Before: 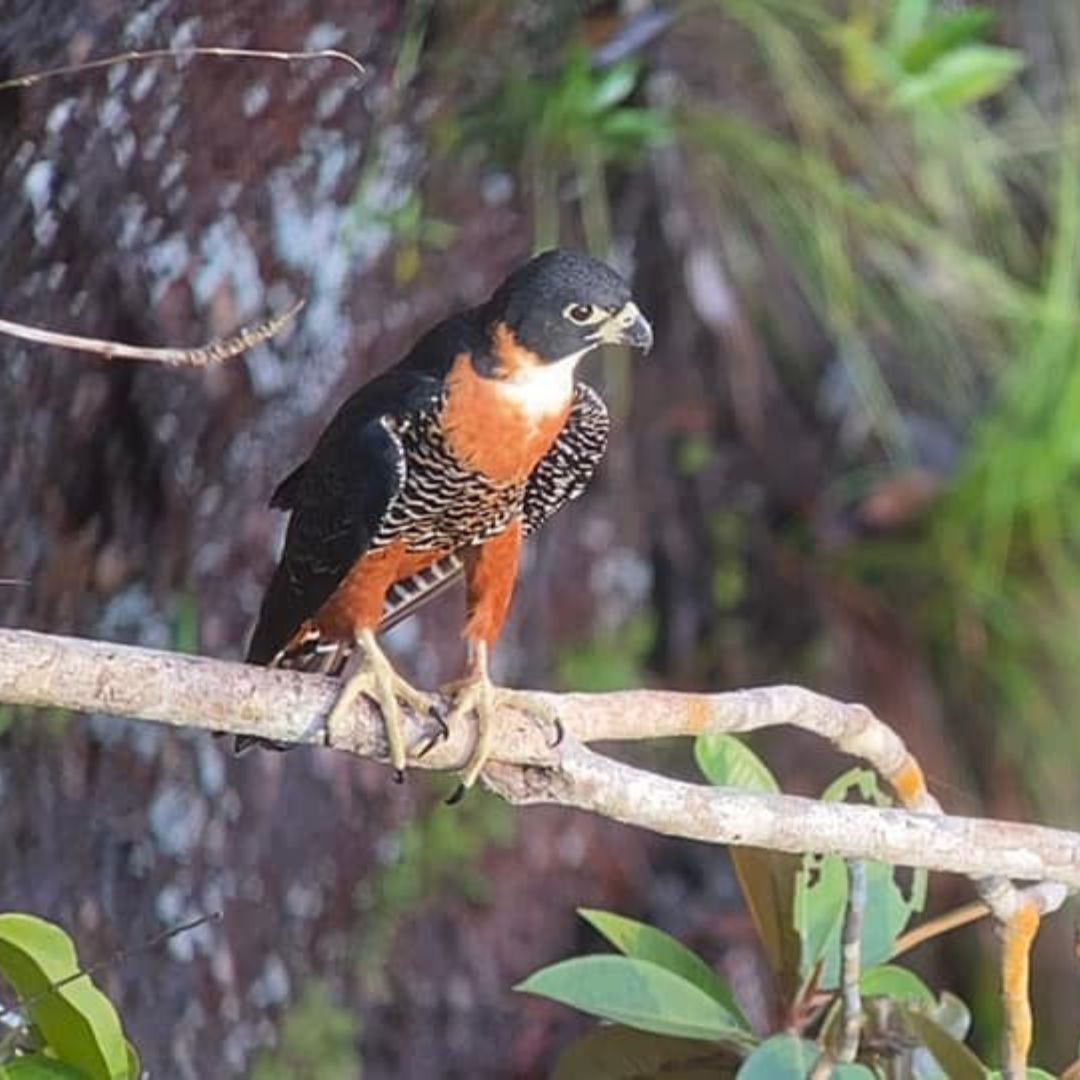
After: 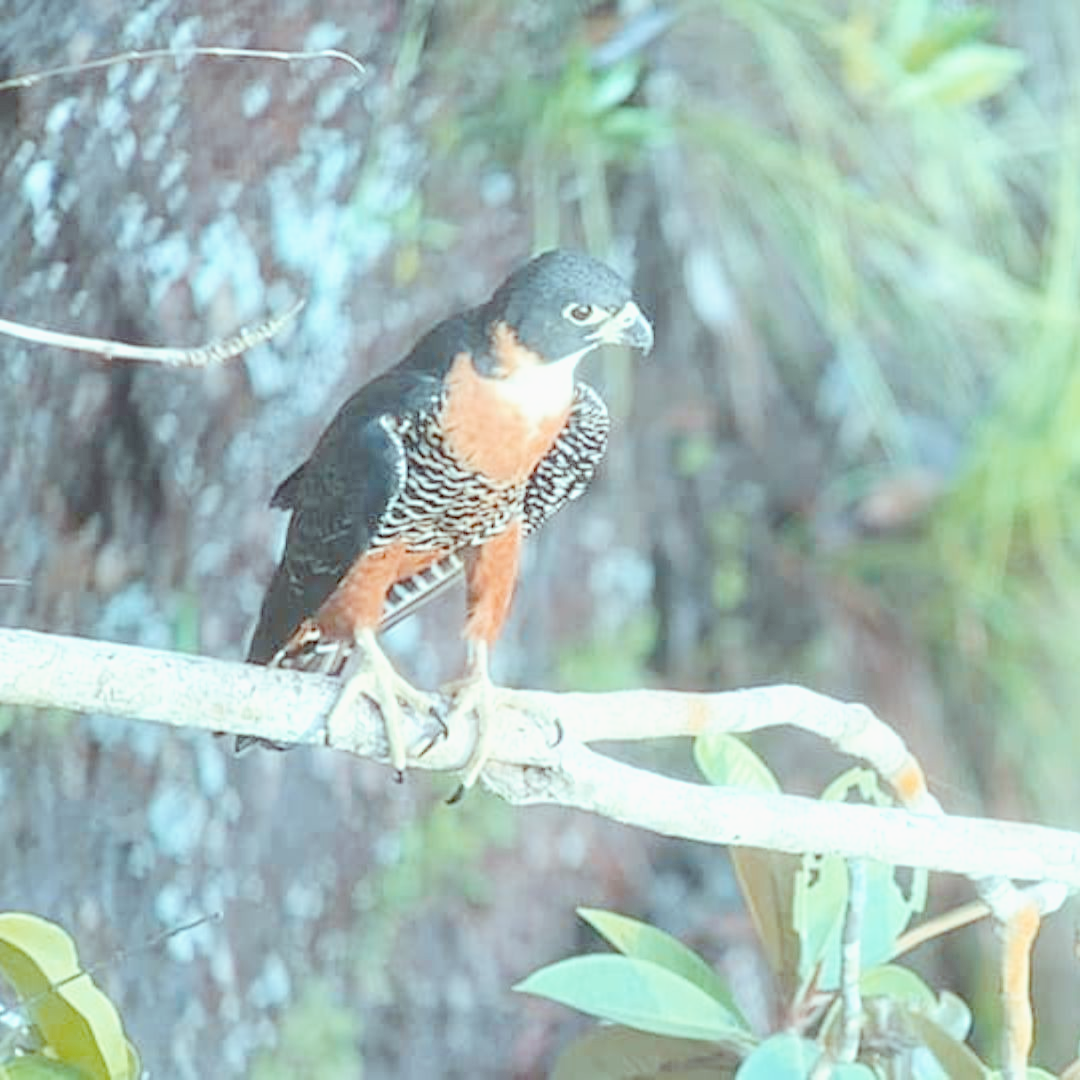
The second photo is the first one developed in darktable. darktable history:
tone curve: curves: ch0 [(0, 0) (0.003, 0.001) (0.011, 0.005) (0.025, 0.011) (0.044, 0.02) (0.069, 0.031) (0.1, 0.045) (0.136, 0.077) (0.177, 0.124) (0.224, 0.181) (0.277, 0.245) (0.335, 0.316) (0.399, 0.393) (0.468, 0.477) (0.543, 0.568) (0.623, 0.666) (0.709, 0.771) (0.801, 0.871) (0.898, 0.965) (1, 1)], preserve colors none
color look up table: target L [88.27, 79.3, 69.06, 64.83, 53.29, 37.3, 198.35, 93.66, 90.4, 78.49, 80.16, 68.18, 67.45, 66.5, 67.79, 59.09, 51.69, 53.83, 50.6, 40.3, 32.04, 85.68, 74.9, 56.73, 52.93, 53.34, 54.52, 48.28, 36.26, 28.42, 24.43, 20.78, 13.81, 11.07, 81.87, 81.96, 81.5, 81.39, 72.25, 66.22, 54.48, 48.43, 0 ×7], target a [-13.44, -12.13, -23.78, -48.53, -42.7, -14.45, 0, -0.001, -14.11, 4.21, -7.597, 28.59, 18.46, 9.22, -9.382, 31.18, 41.57, 36.98, 38.09, 37.09, 10.41, -13.48, -10.56, -1.684, 33.11, 17.43, -9.814, -4.996, 6.937, -2.345, 12.28, -2.774, -1.6, -3.792, -14.71, -20.32, -17.78, -15.79, -39.61, -27.39, -19.63, -12.37, 0 ×7], target b [-2.961, -4.312, 44.29, 18.64, 23.2, 16.48, 0.001, 0.004, -2.717, 62.68, -3.64, 53.21, 55.73, 10.03, -3.203, 49.95, 28.3, 0.779, 19.7, 27.17, 12.12, -4.83, -4.289, -24.33, -8.904, -25.26, -46.51, -1.889, -44.49, -2.856, -12.7, -1.293, -2.488, -1.06, -4.921, -8.428, -7.506, -10.33, -9.107, -31.05, -30.11, -24.79, 0 ×7], num patches 42
